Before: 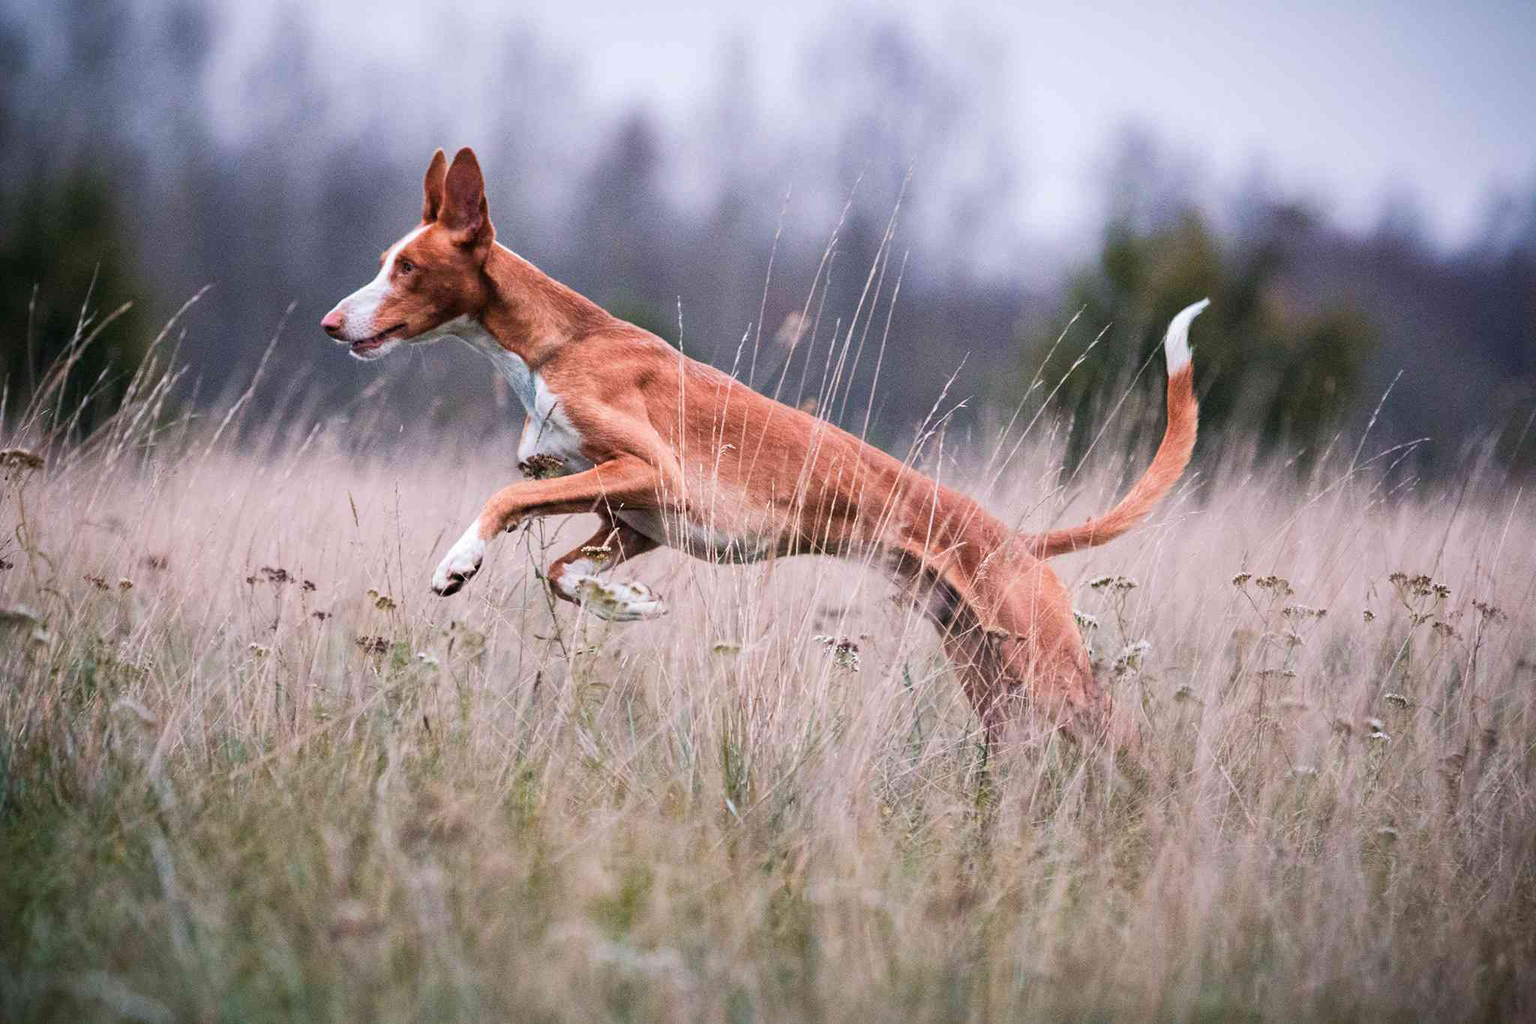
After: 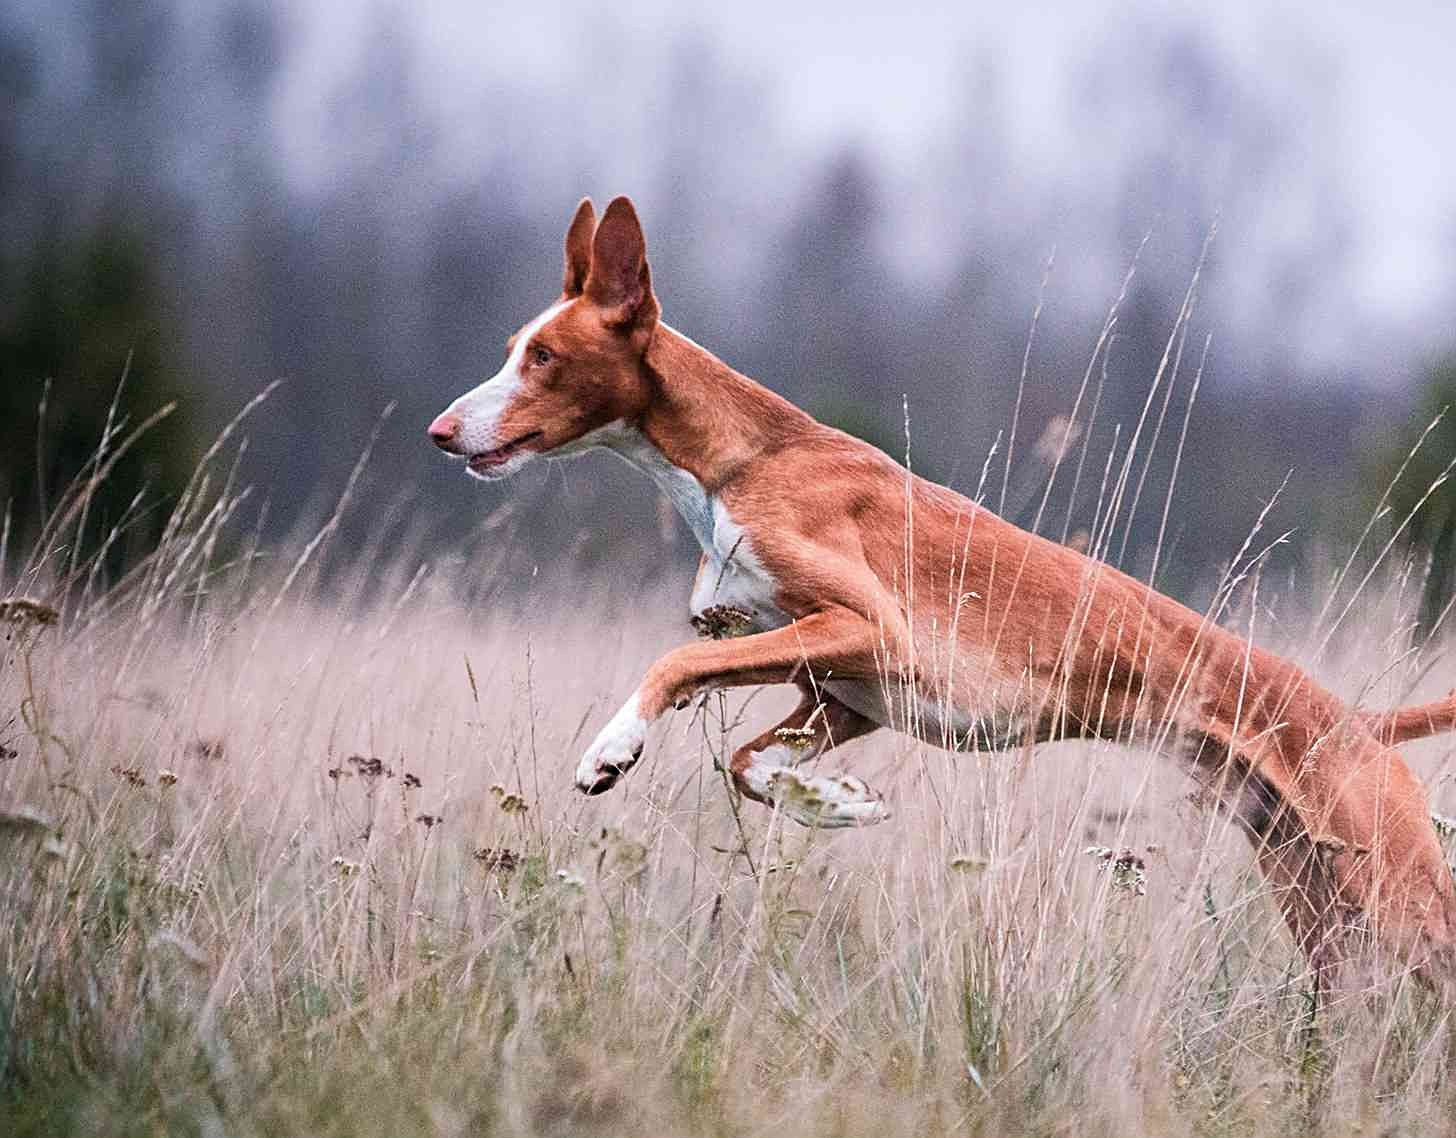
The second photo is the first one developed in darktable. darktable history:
crop: right 28.885%, bottom 16.626%
sharpen: on, module defaults
